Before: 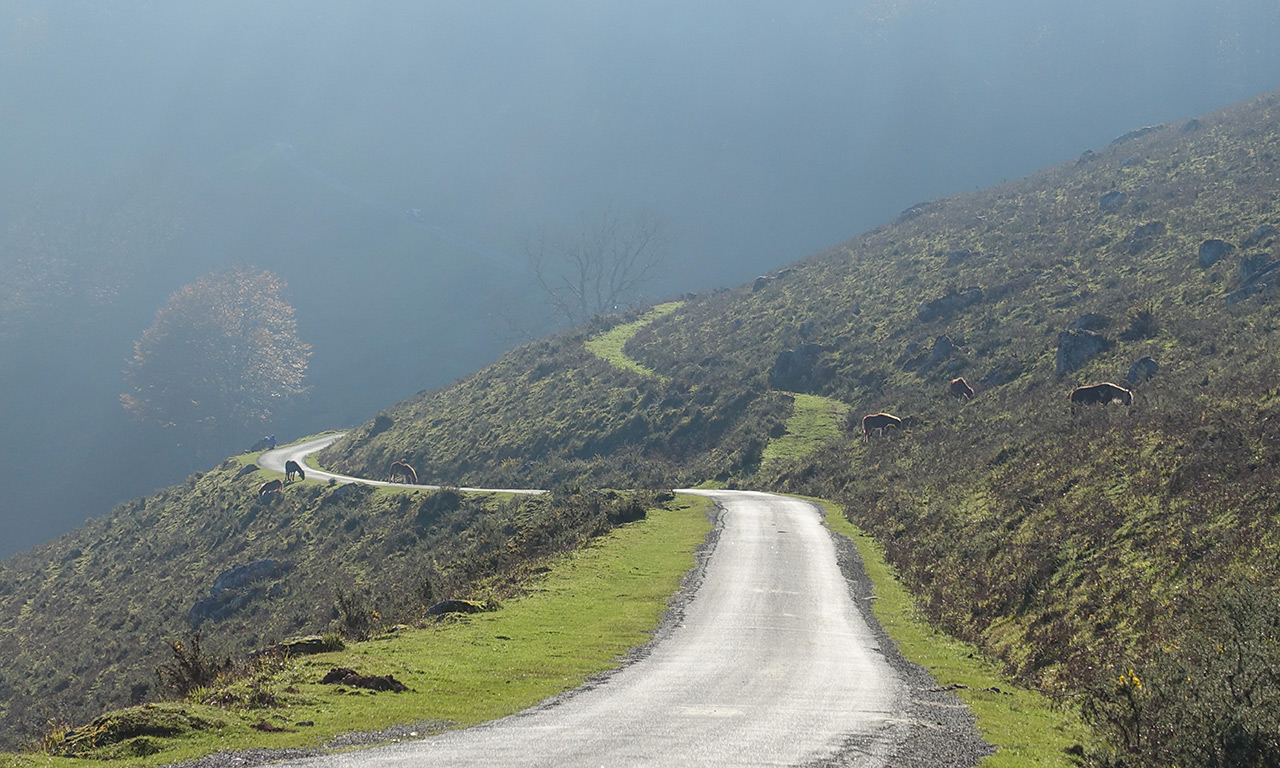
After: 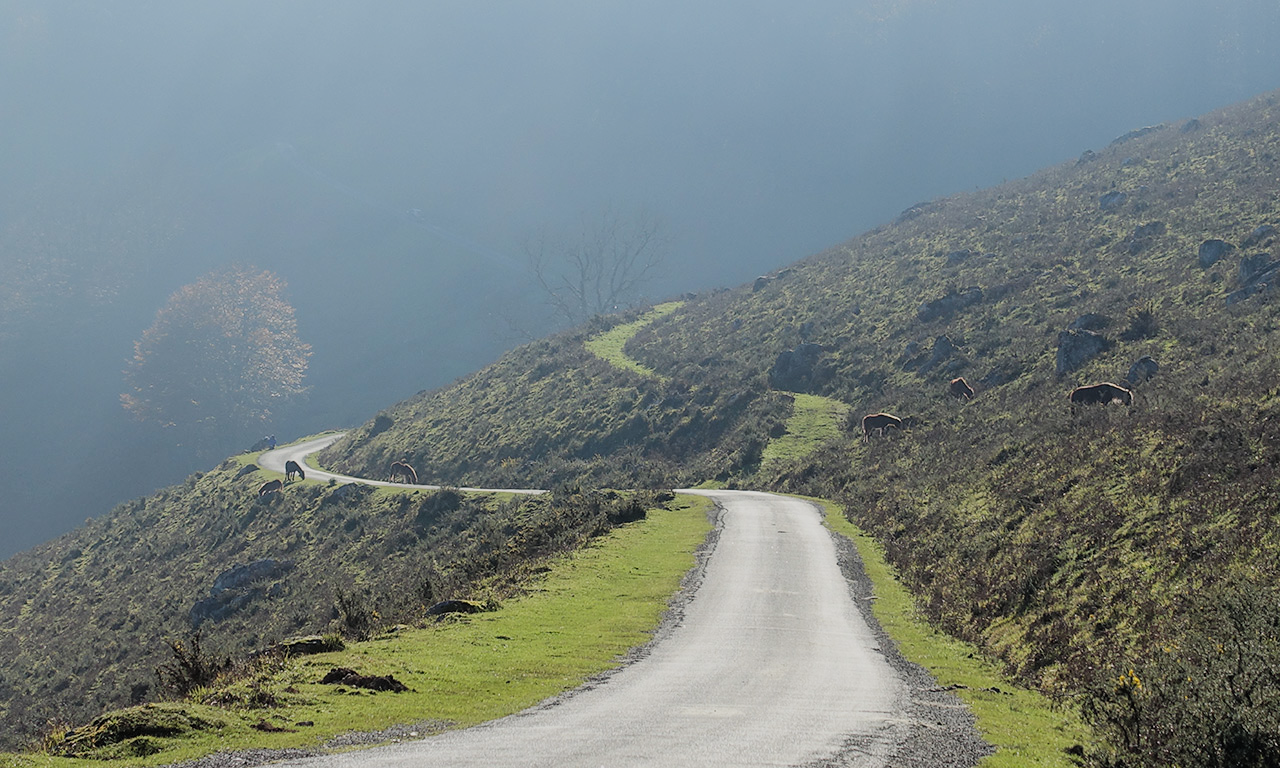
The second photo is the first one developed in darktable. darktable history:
tone equalizer: edges refinement/feathering 500, mask exposure compensation -1.57 EV, preserve details no
filmic rgb: middle gray luminance 29.18%, black relative exposure -10.22 EV, white relative exposure 5.51 EV, target black luminance 0%, hardness 3.94, latitude 2.32%, contrast 1.127, highlights saturation mix 3.6%, shadows ↔ highlights balance 14.45%
